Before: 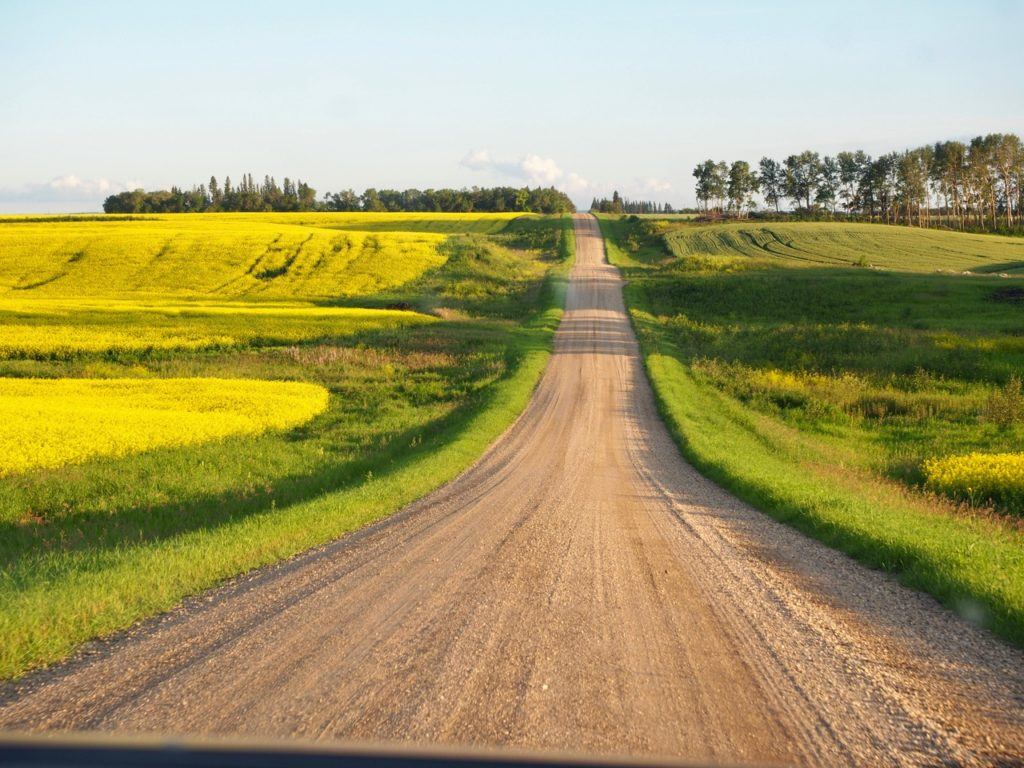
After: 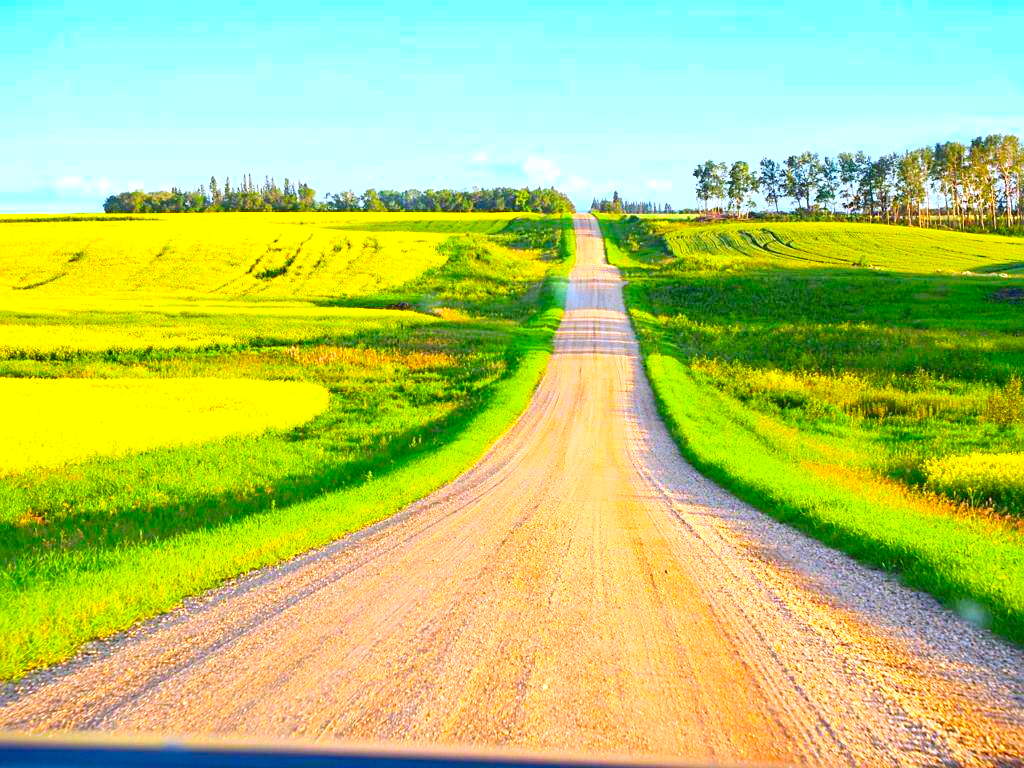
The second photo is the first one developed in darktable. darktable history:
contrast brightness saturation: contrast 0.2, brightness 0.2, saturation 0.8
sharpen: on, module defaults
white balance: red 0.948, green 1.02, blue 1.176
exposure: black level correction 0, exposure 0.7 EV, compensate exposure bias true, compensate highlight preservation false
color balance rgb: perceptual saturation grading › global saturation 20%, global vibrance 20%
